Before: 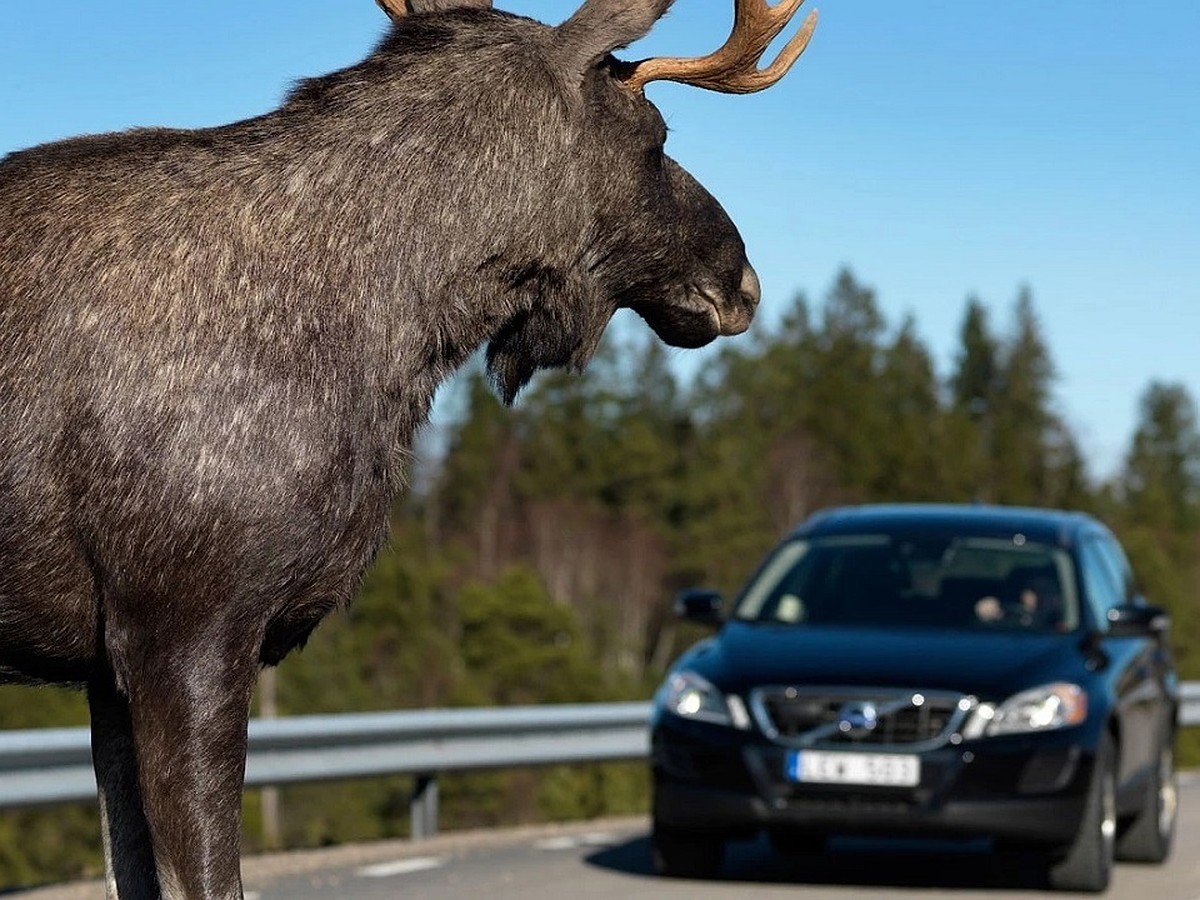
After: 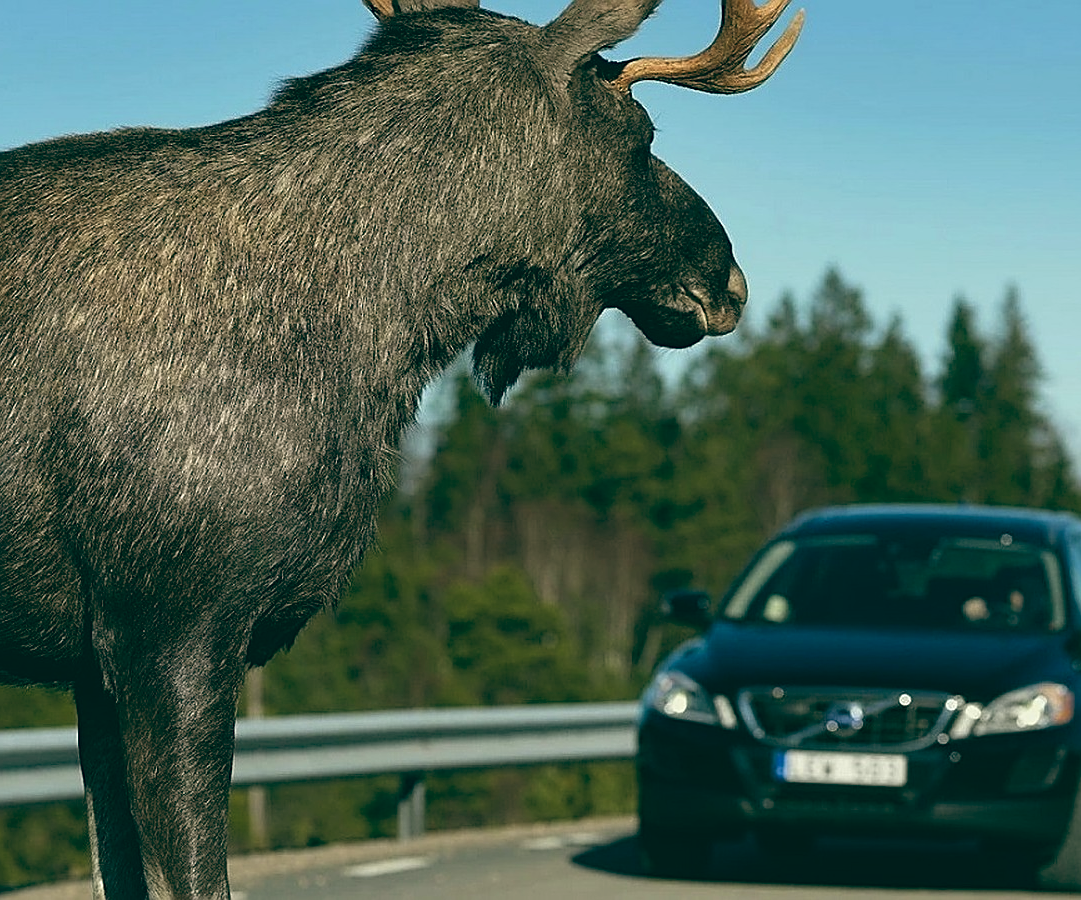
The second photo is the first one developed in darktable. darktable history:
sharpen: on, module defaults
crop and rotate: left 1.088%, right 8.807%
color balance: lift [1.005, 0.99, 1.007, 1.01], gamma [1, 1.034, 1.032, 0.966], gain [0.873, 1.055, 1.067, 0.933]
